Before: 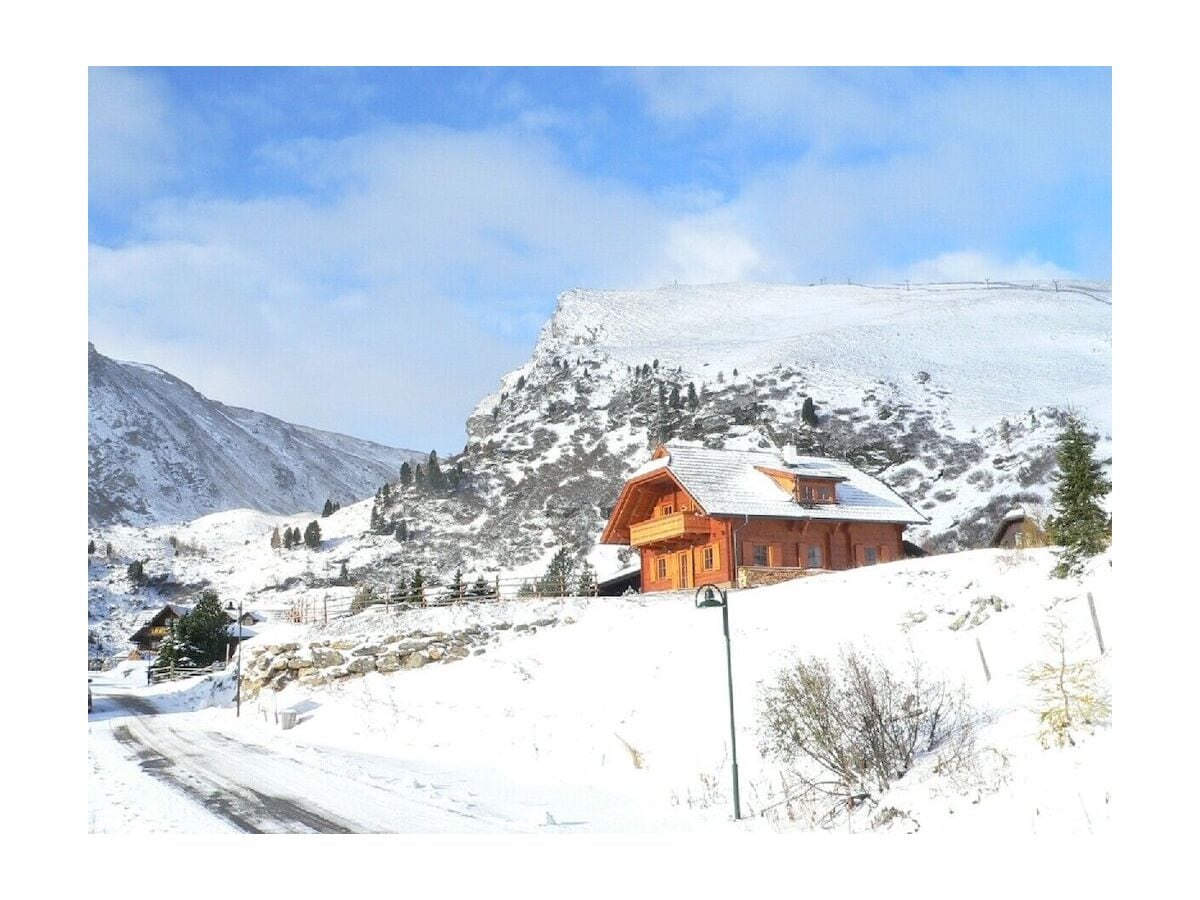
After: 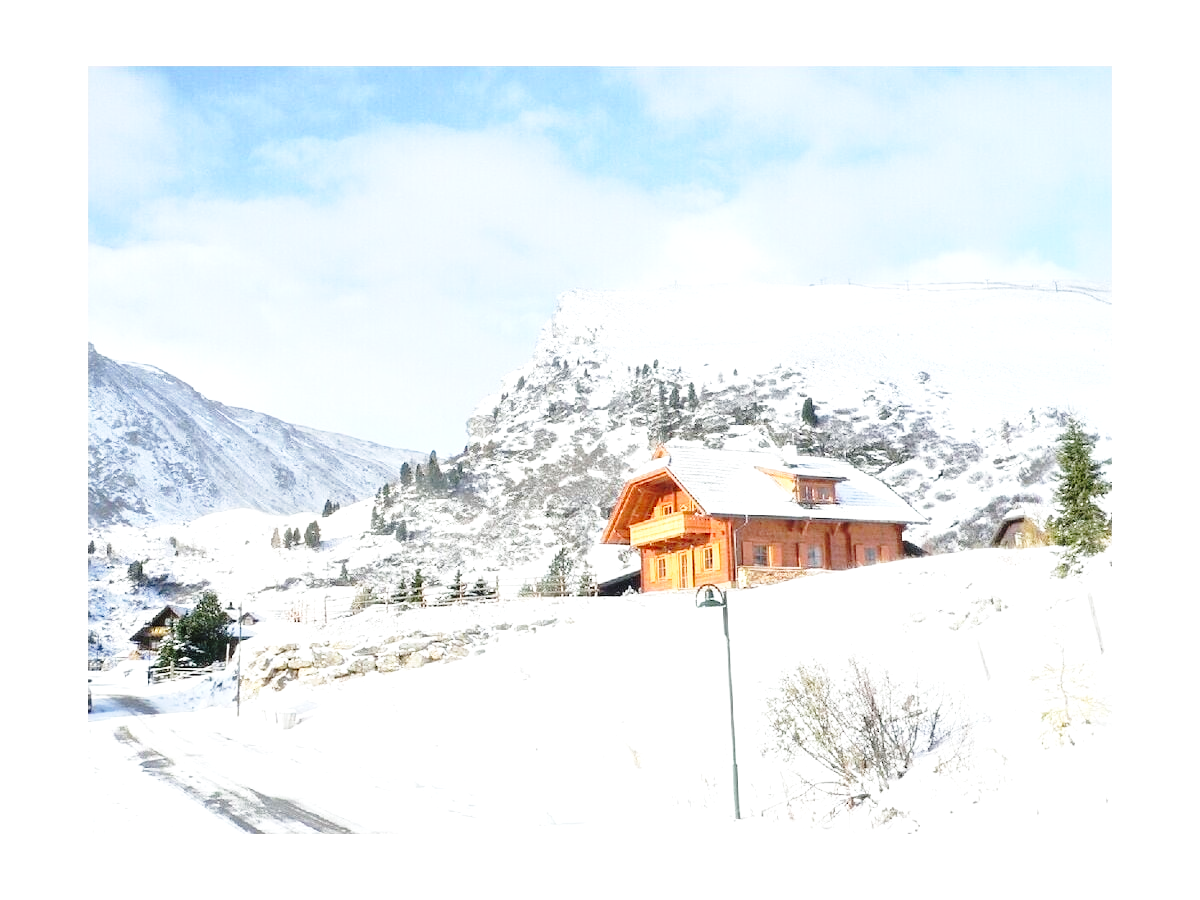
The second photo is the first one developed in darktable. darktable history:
local contrast: mode bilateral grid, contrast 20, coarseness 50, detail 119%, midtone range 0.2
base curve: curves: ch0 [(0, 0) (0.028, 0.03) (0.121, 0.232) (0.46, 0.748) (0.859, 0.968) (1, 1)], preserve colors none
tone equalizer: -8 EV -0.398 EV, -7 EV -0.402 EV, -6 EV -0.37 EV, -5 EV -0.216 EV, -3 EV 0.212 EV, -2 EV 0.313 EV, -1 EV 0.388 EV, +0 EV 0.392 EV
